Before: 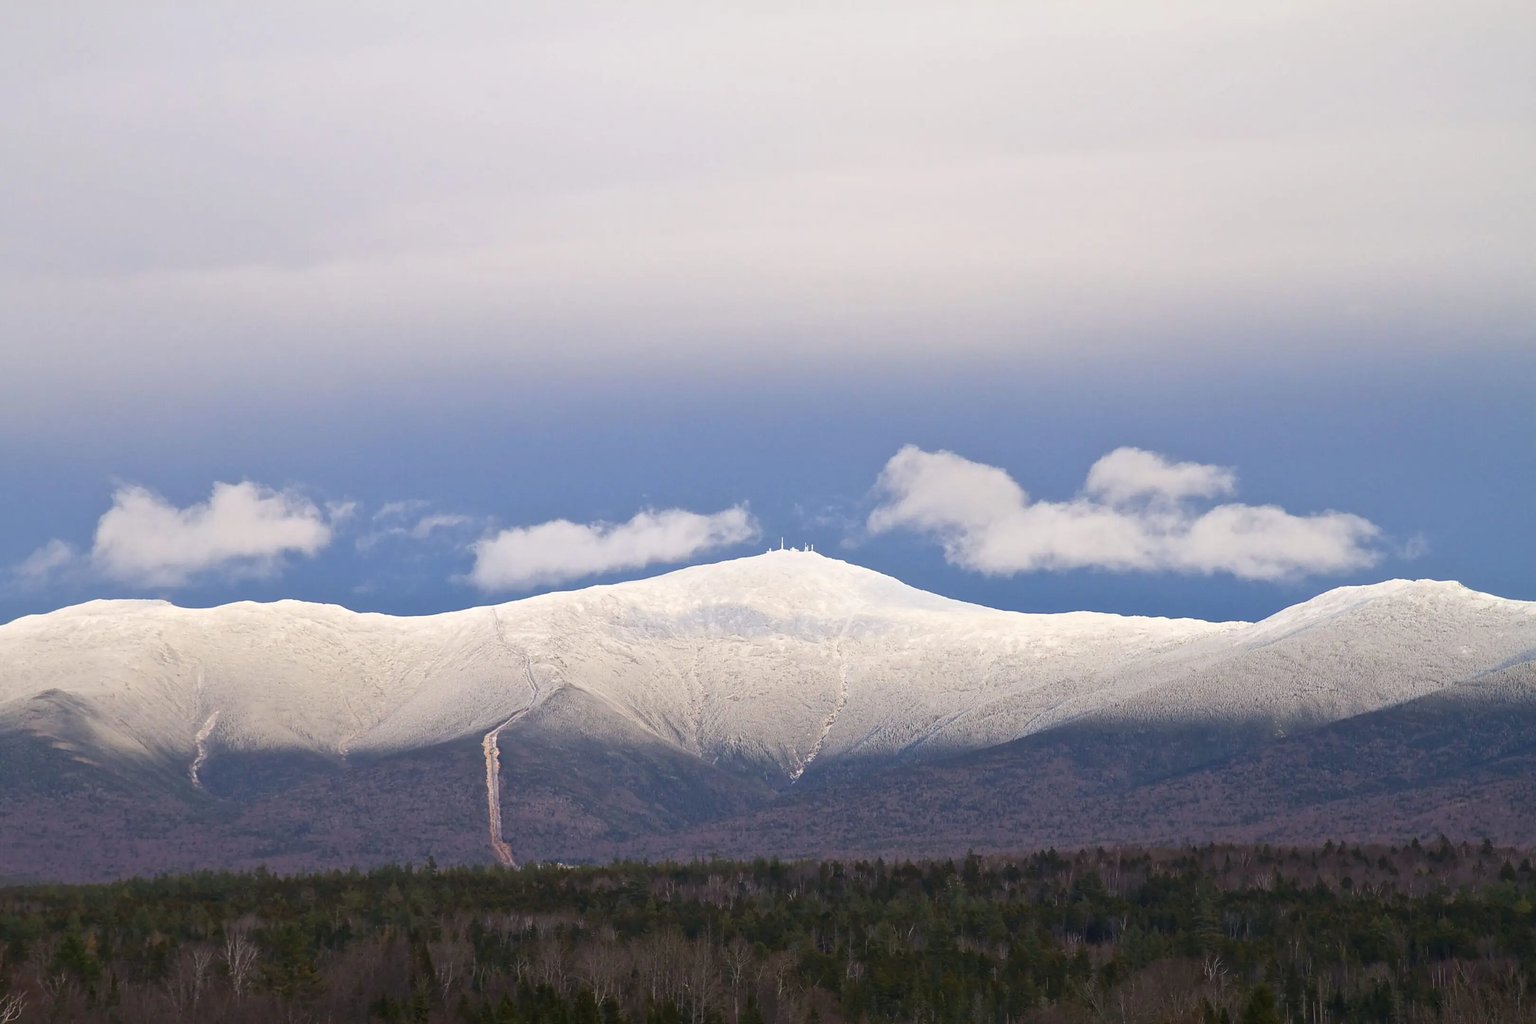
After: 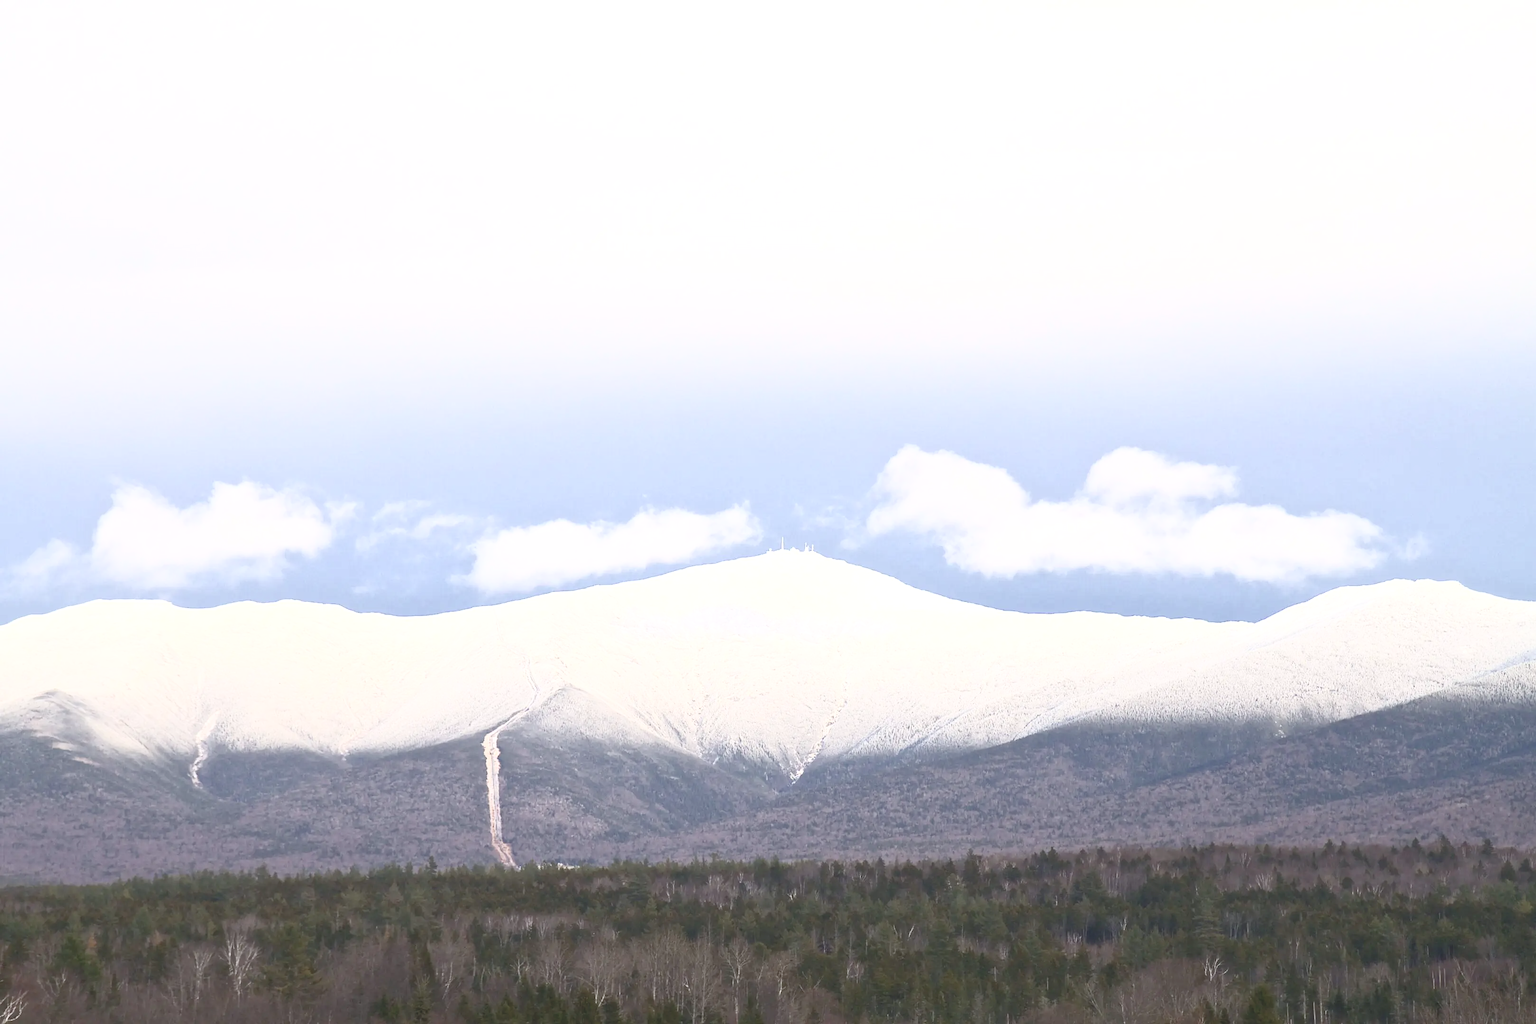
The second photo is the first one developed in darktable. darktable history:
haze removal: strength -0.05
levels: levels [0, 0.43, 0.984]
contrast brightness saturation: contrast 0.57, brightness 0.57, saturation -0.34
